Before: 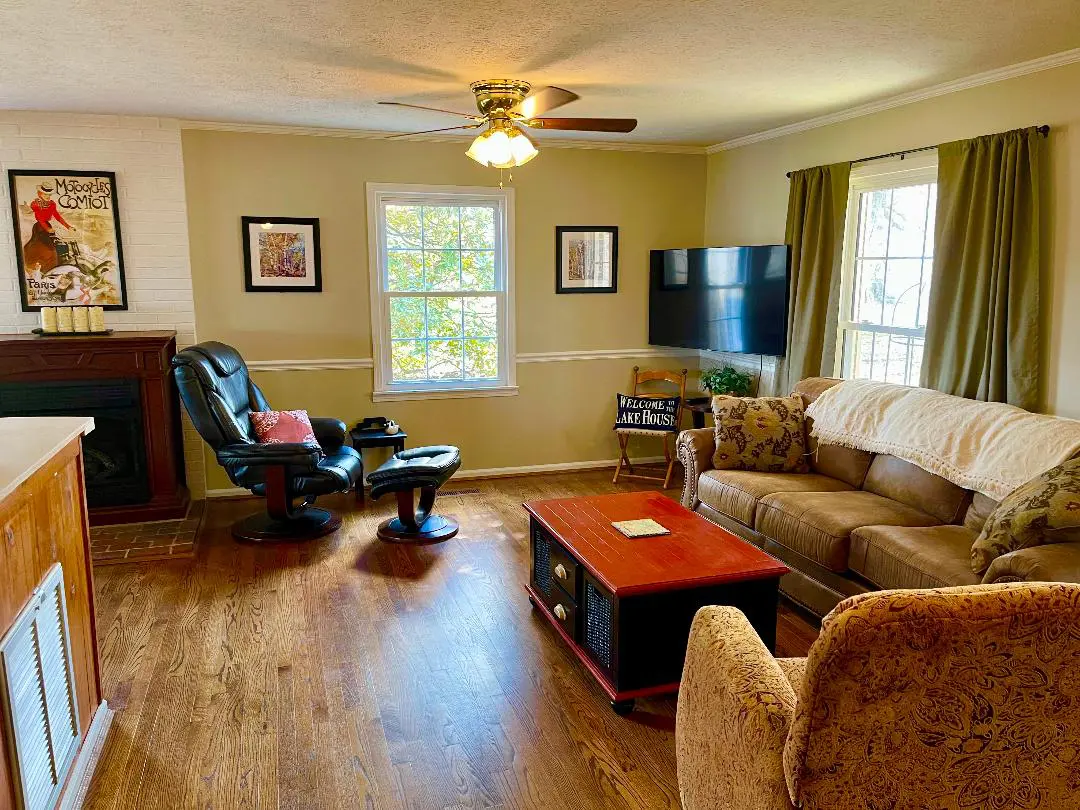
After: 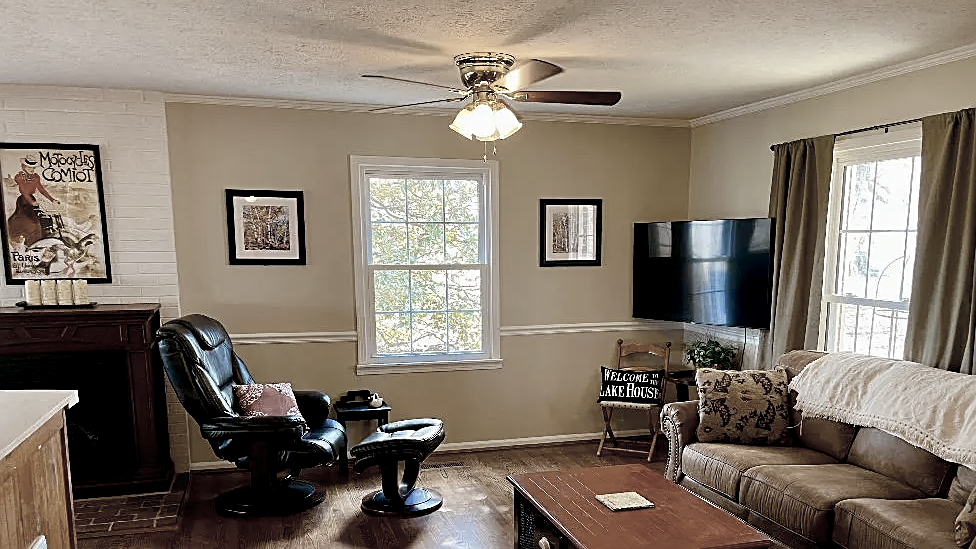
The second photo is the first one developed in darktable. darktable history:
color zones: curves: ch1 [(0.238, 0.163) (0.476, 0.2) (0.733, 0.322) (0.848, 0.134)]
rgb levels: mode RGB, independent channels, levels [[0, 0.5, 1], [0, 0.521, 1], [0, 0.536, 1]]
crop: left 1.509%, top 3.452%, right 7.696%, bottom 28.452%
sharpen: on, module defaults
exposure: black level correction 0.012, compensate highlight preservation false
